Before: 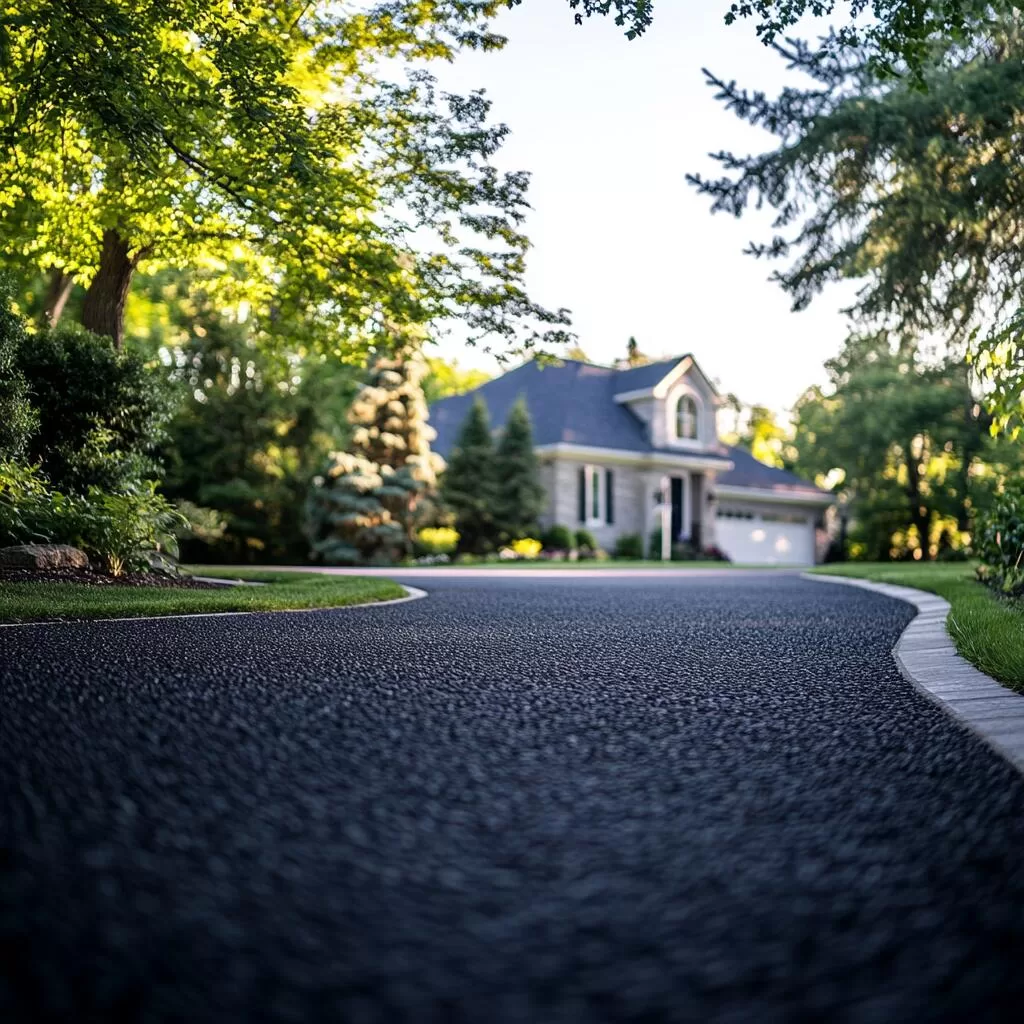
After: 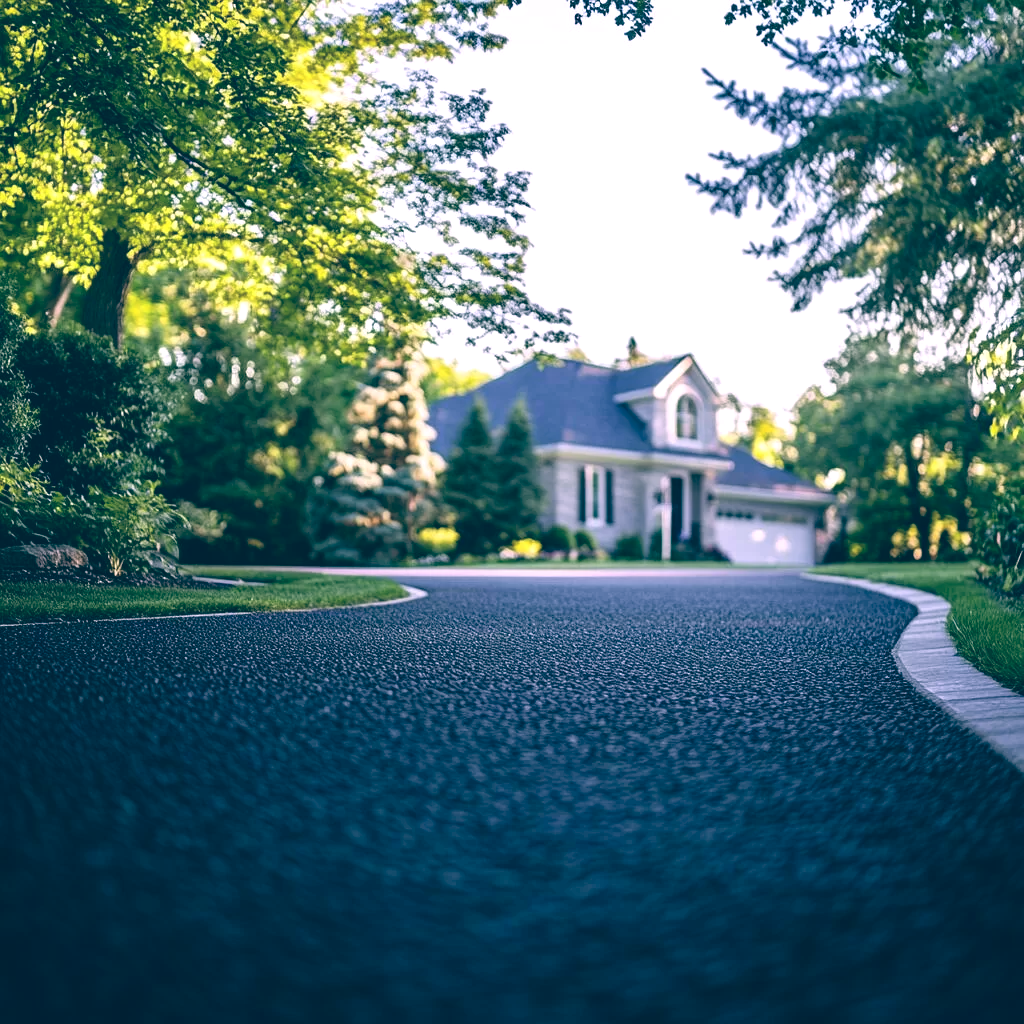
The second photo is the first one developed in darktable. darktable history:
white balance: red 0.948, green 1.02, blue 1.176
color balance: lift [1.006, 0.985, 1.002, 1.015], gamma [1, 0.953, 1.008, 1.047], gain [1.076, 1.13, 1.004, 0.87]
